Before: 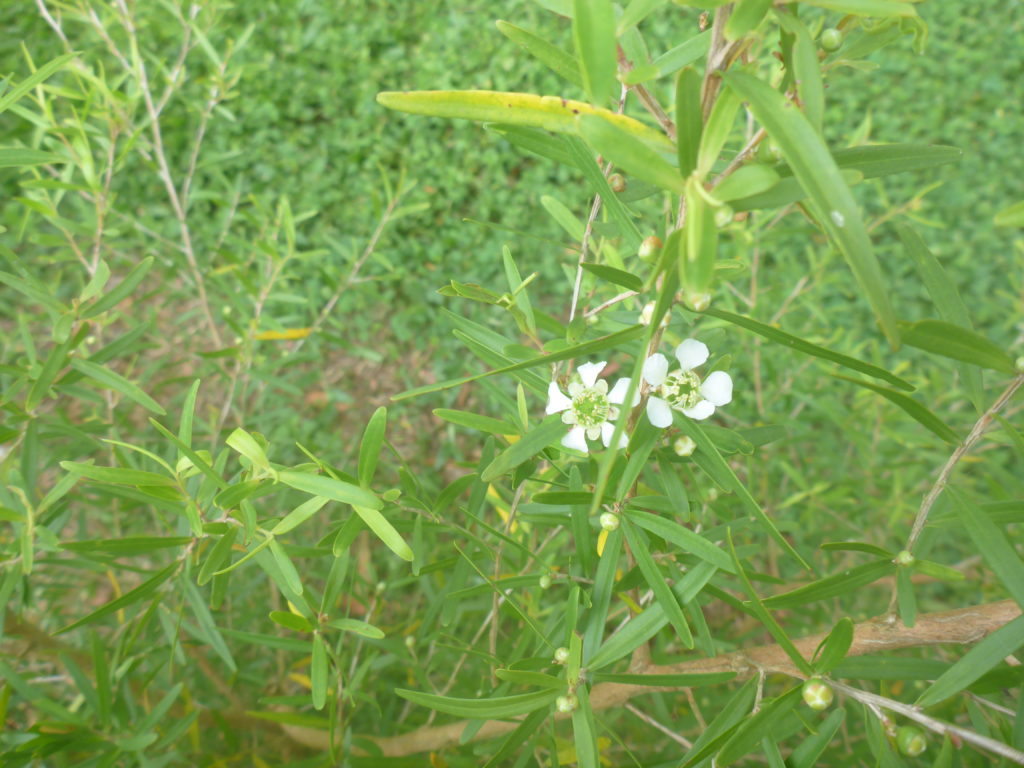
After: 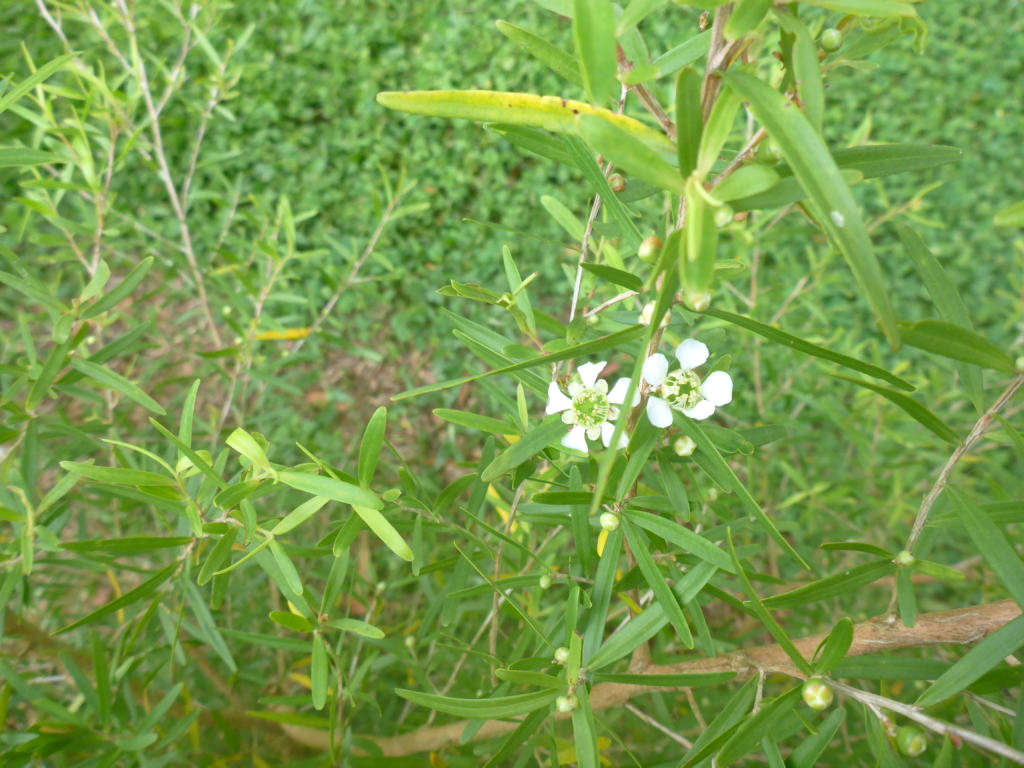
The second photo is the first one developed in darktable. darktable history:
haze removal: compatibility mode true, adaptive false
local contrast: mode bilateral grid, contrast 20, coarseness 50, detail 120%, midtone range 0.2
